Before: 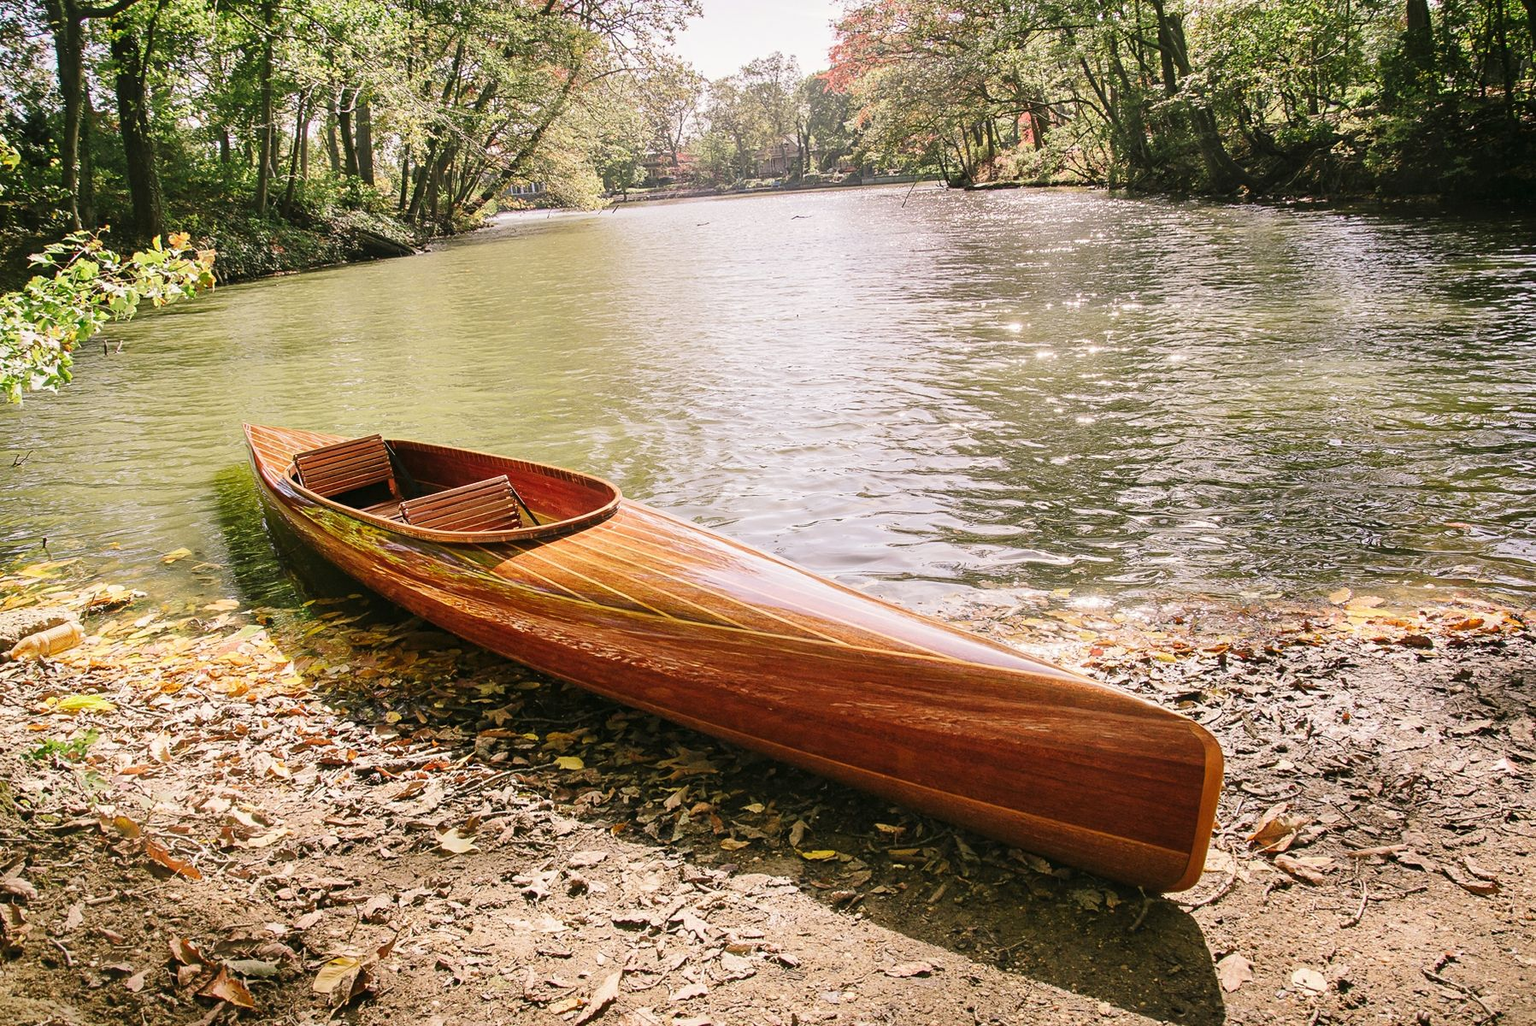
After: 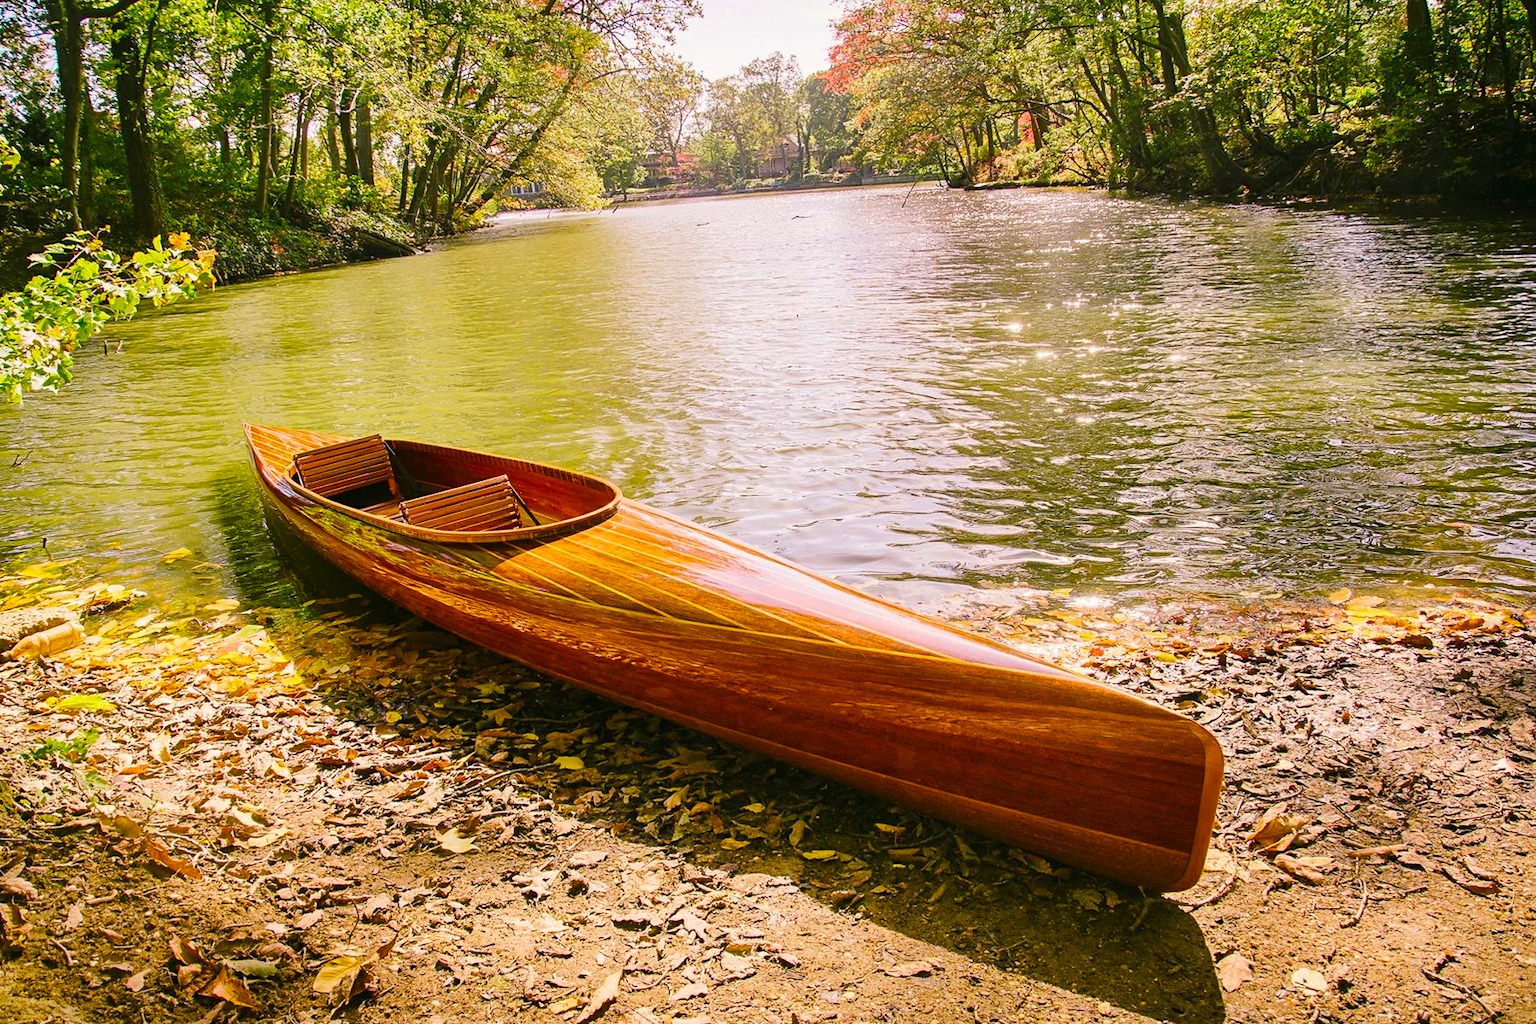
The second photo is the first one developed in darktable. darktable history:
color balance rgb: linear chroma grading › global chroma 23.15%, perceptual saturation grading › global saturation 28.7%, perceptual saturation grading › mid-tones 12.04%, perceptual saturation grading › shadows 10.19%, global vibrance 22.22%
crop: bottom 0.071%
